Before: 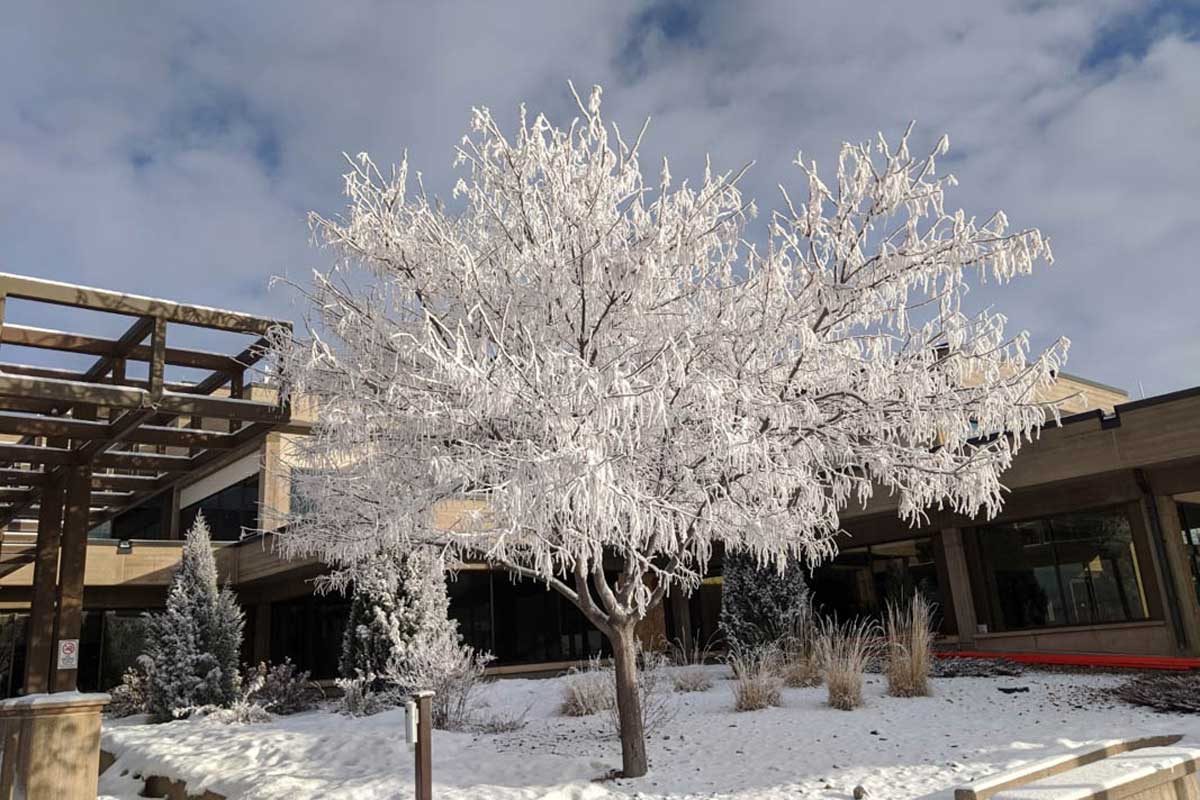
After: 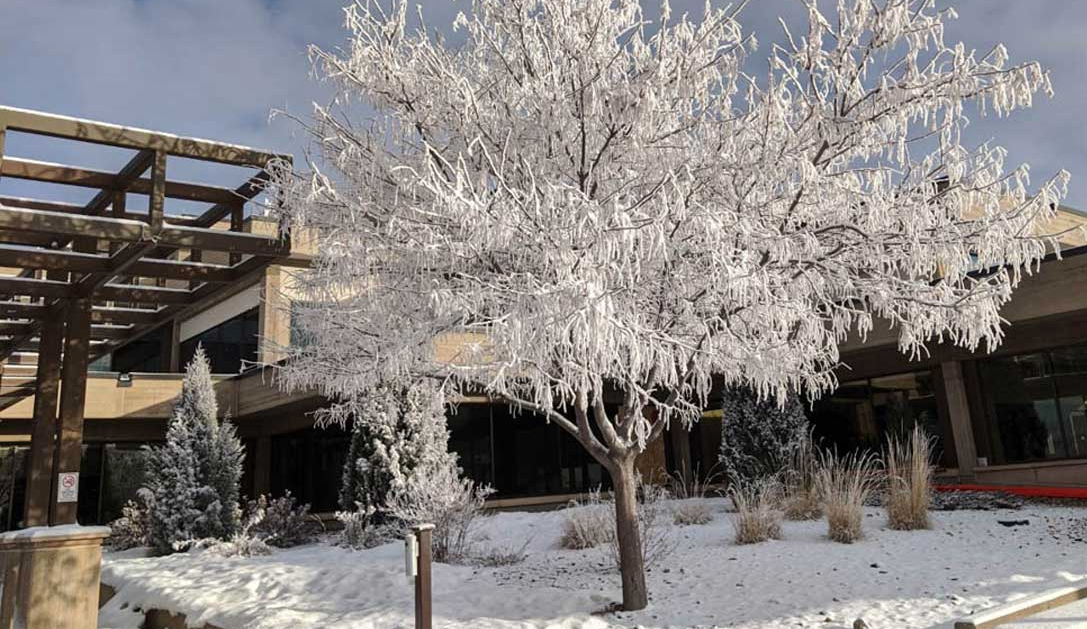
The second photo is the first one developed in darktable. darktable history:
shadows and highlights: shadows 52.48, highlights color adjustment 49.44%, soften with gaussian
crop: top 20.994%, right 9.35%, bottom 0.269%
